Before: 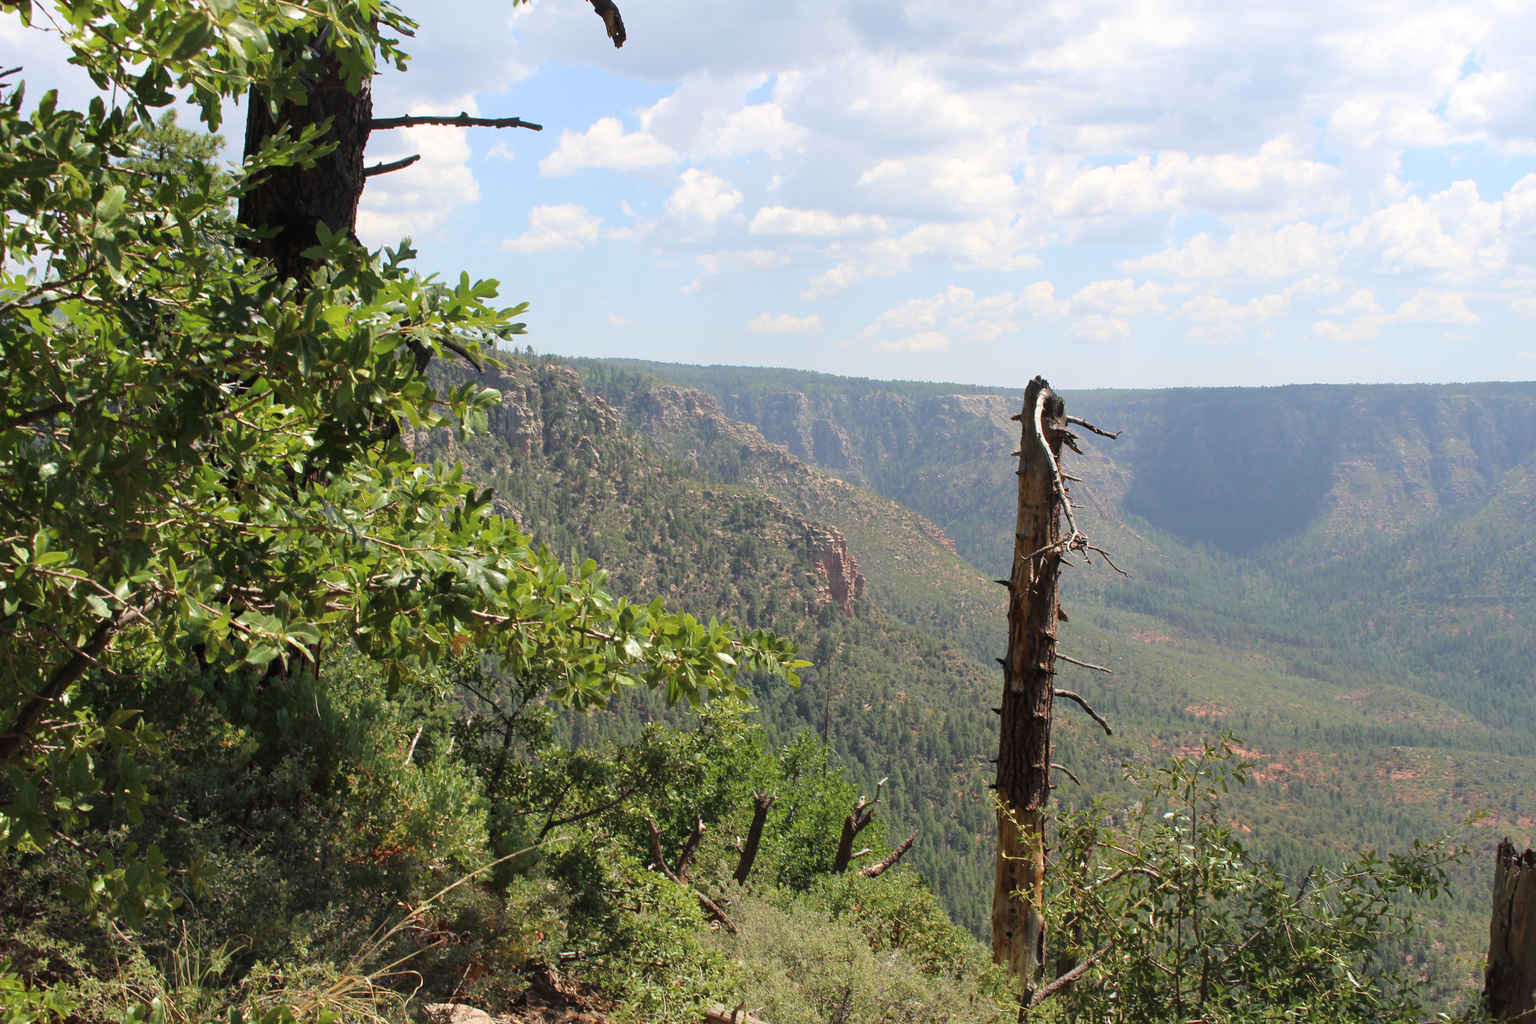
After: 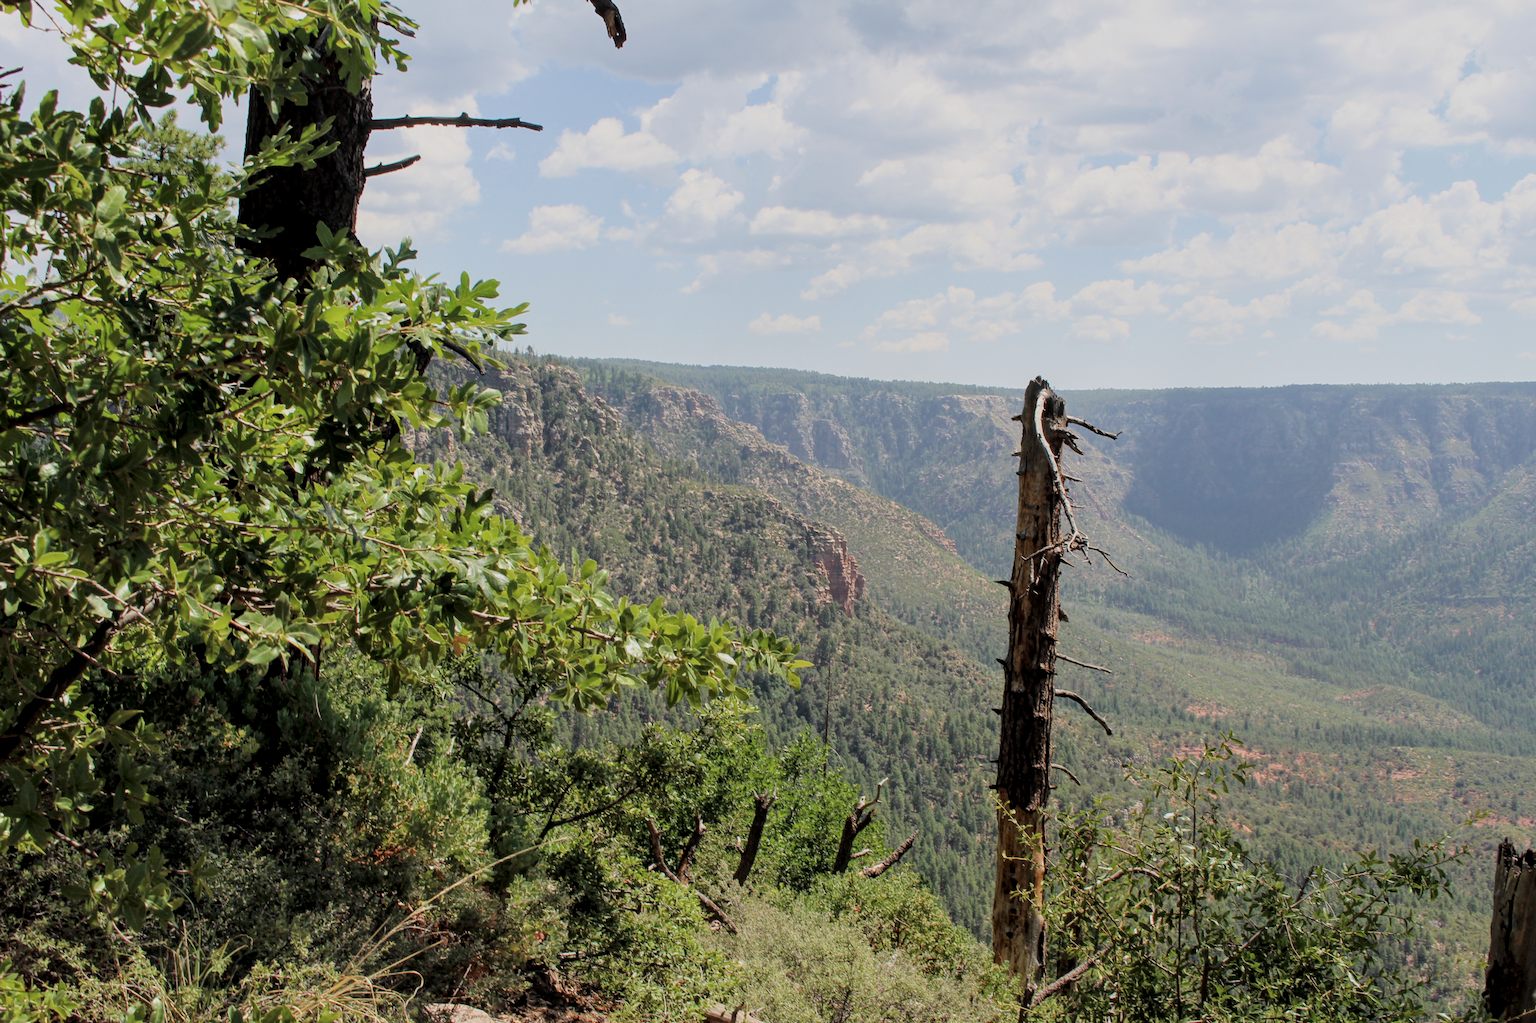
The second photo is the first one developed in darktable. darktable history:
local contrast: highlights 99%, shadows 86%, detail 160%, midtone range 0.2
filmic rgb: black relative exposure -7.65 EV, white relative exposure 4.56 EV, hardness 3.61
